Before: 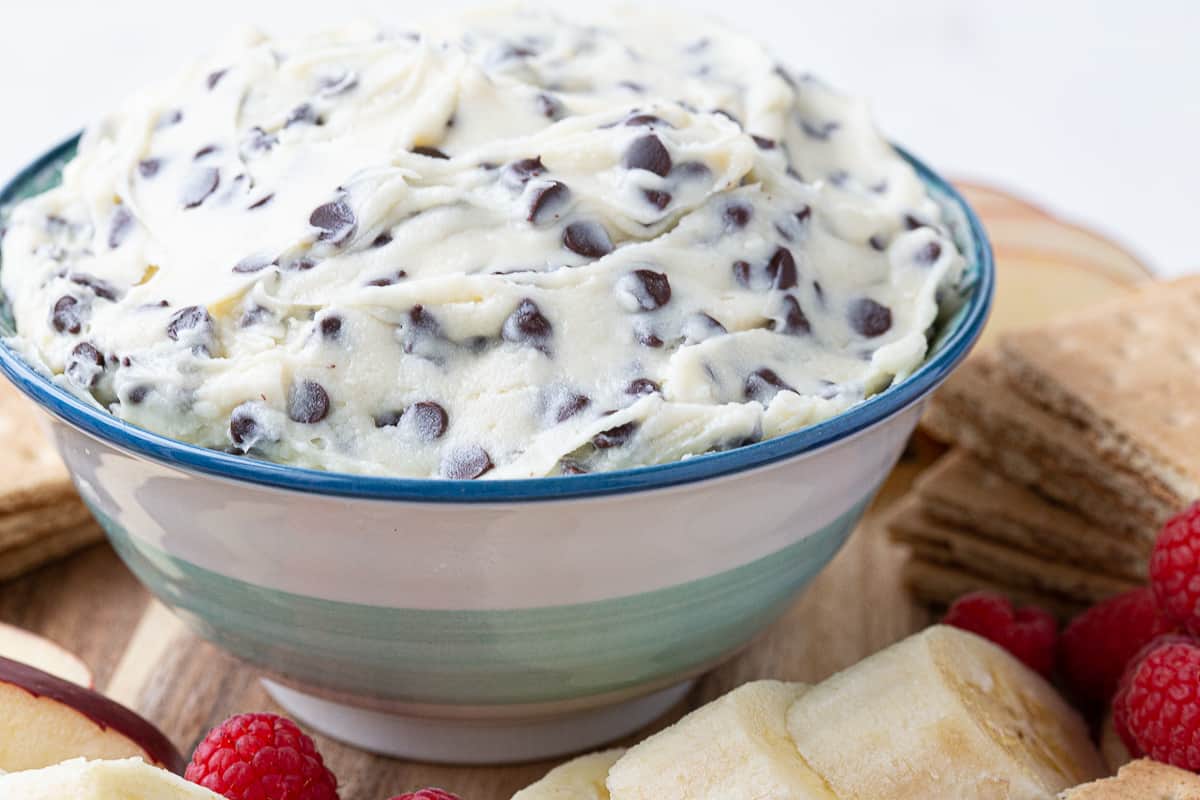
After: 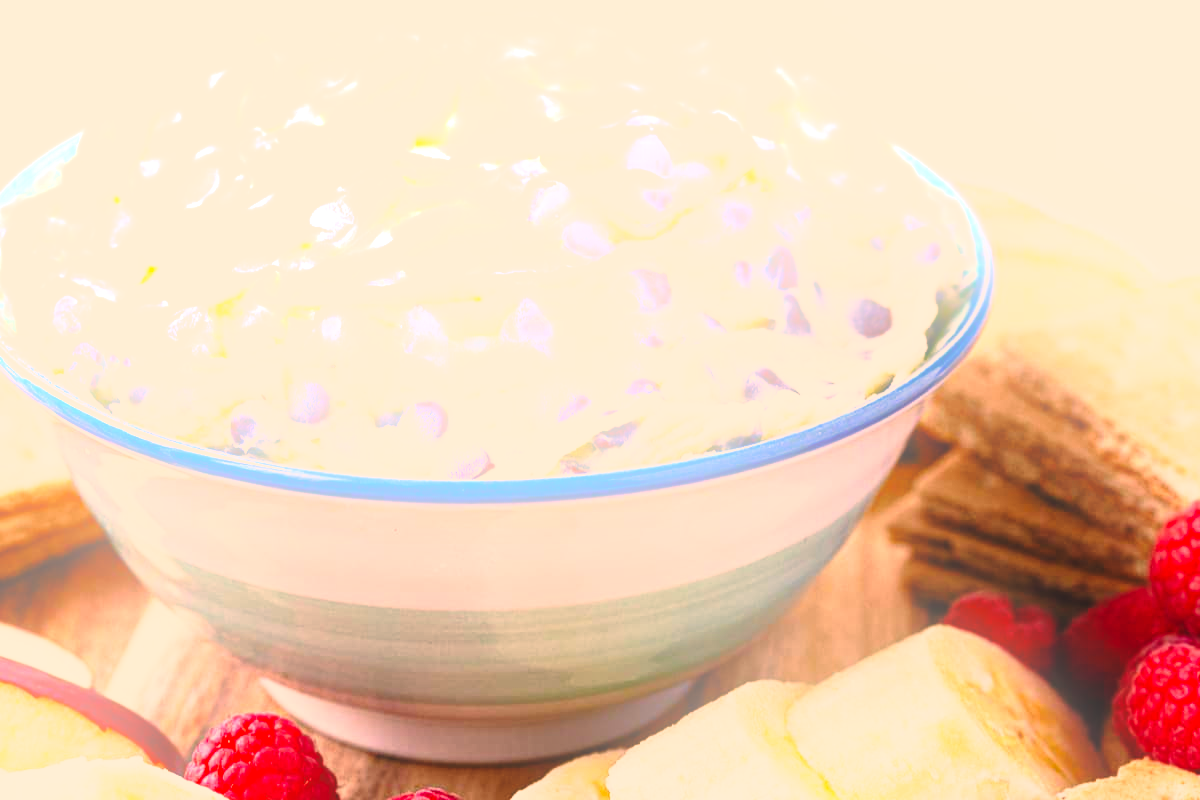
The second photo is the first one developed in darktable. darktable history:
base curve: curves: ch0 [(0, 0) (0.026, 0.03) (0.109, 0.232) (0.351, 0.748) (0.669, 0.968) (1, 1)], preserve colors none
shadows and highlights: shadows 60, highlights -60.23, soften with gaussian
bloom: on, module defaults
color correction: highlights a* 21.88, highlights b* 22.25
